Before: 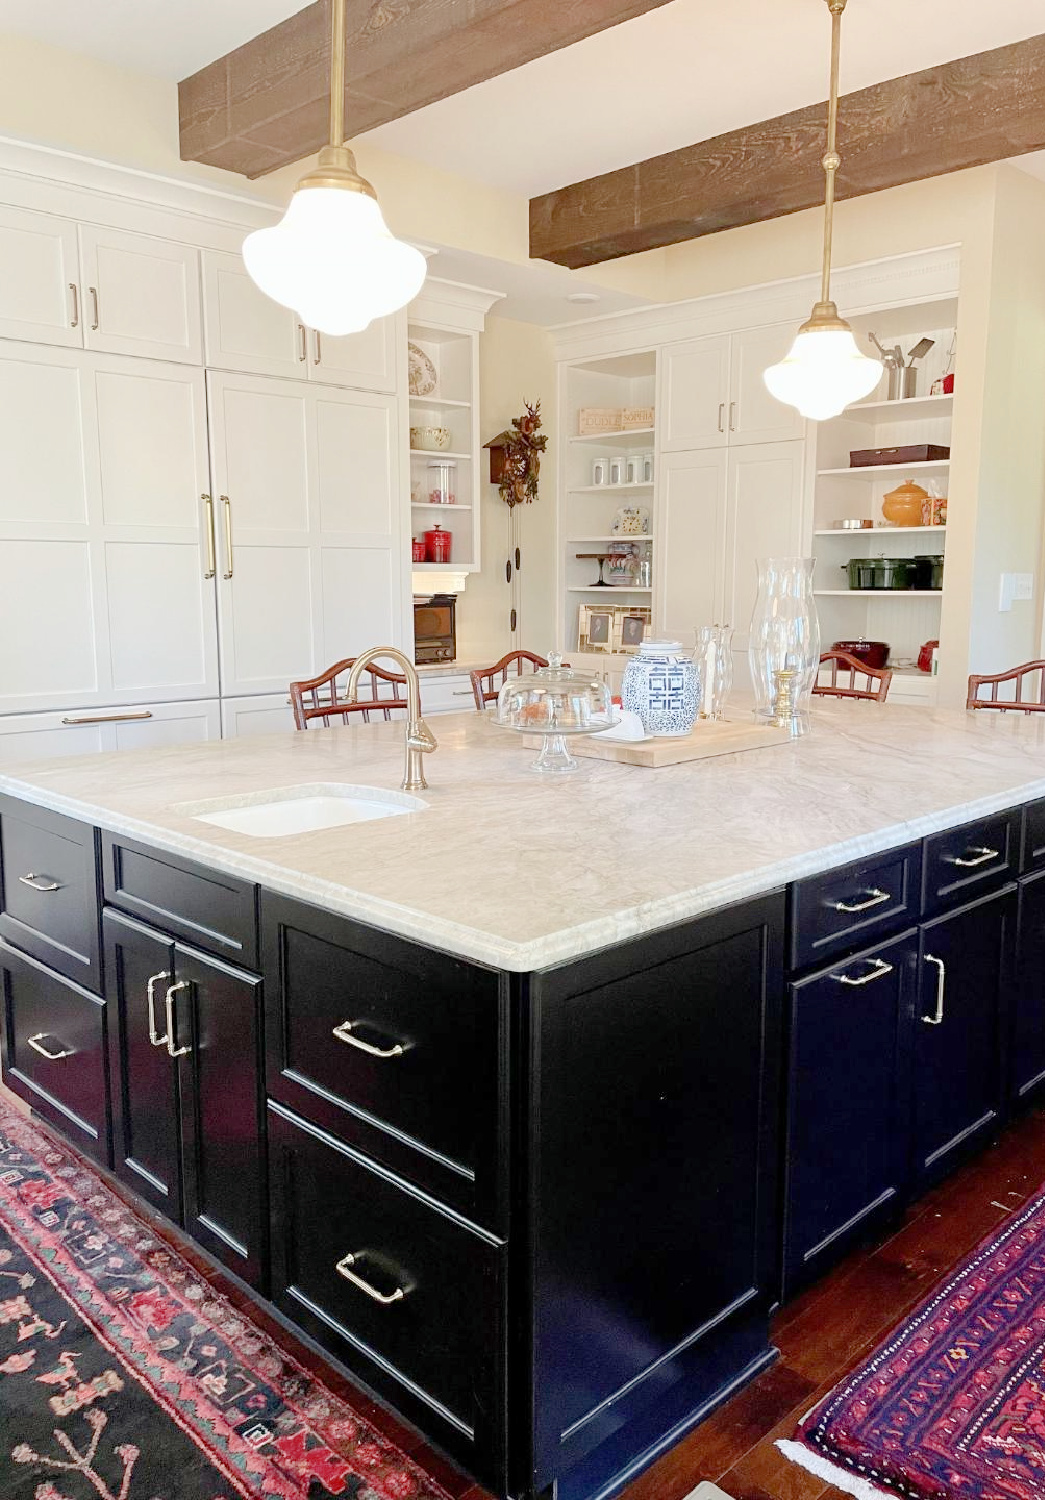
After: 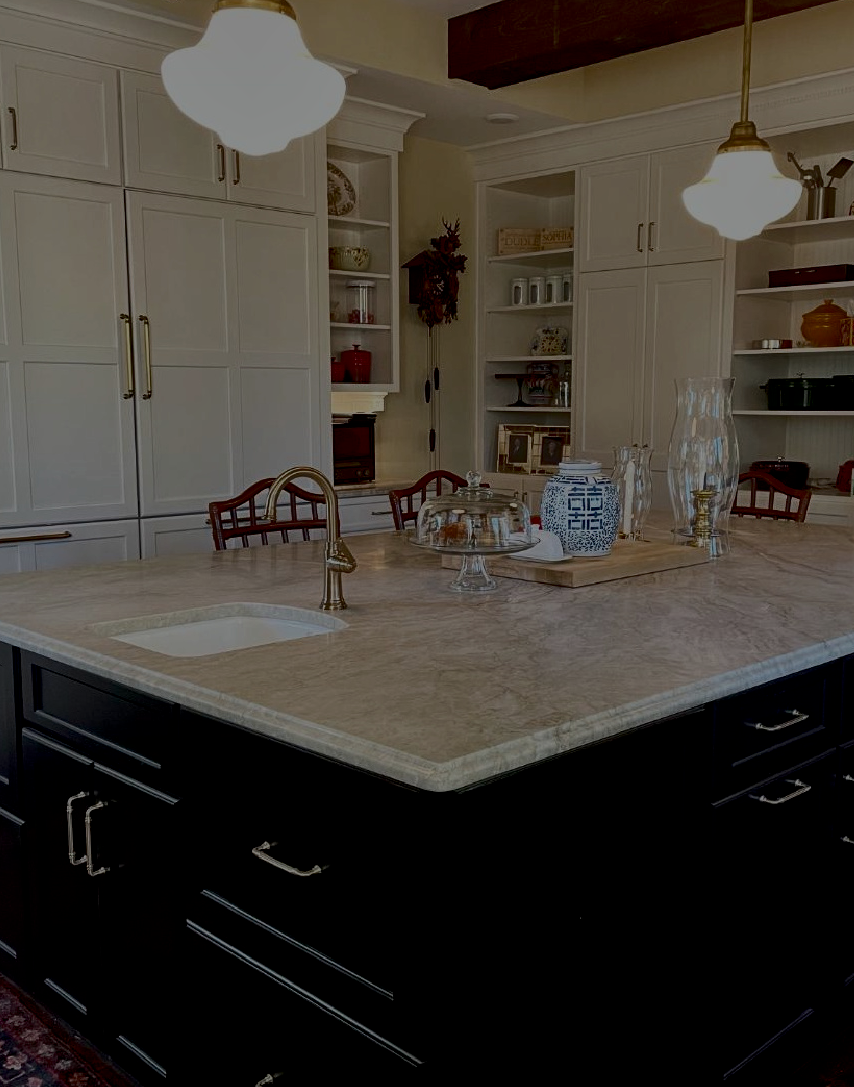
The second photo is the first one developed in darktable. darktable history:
tone equalizer: -8 EV -1.97 EV, -7 EV -1.97 EV, -6 EV -1.98 EV, -5 EV -1.97 EV, -4 EV -2 EV, -3 EV -1.98 EV, -2 EV -1.97 EV, -1 EV -1.61 EV, +0 EV -1.98 EV, edges refinement/feathering 500, mask exposure compensation -1.57 EV, preserve details guided filter
contrast brightness saturation: contrast 0.127, brightness -0.222, saturation 0.15
local contrast: mode bilateral grid, contrast 20, coarseness 50, detail 130%, midtone range 0.2
crop: left 7.807%, top 12.047%, right 10.406%, bottom 15.456%
filmic rgb: black relative exposure -5.06 EV, white relative exposure 3.97 EV, hardness 2.88, contrast 1.191, highlights saturation mix -29.99%
color balance rgb: linear chroma grading › global chroma 14.844%, perceptual saturation grading › global saturation 7.533%, perceptual saturation grading › shadows 4.178%, global vibrance 20%
